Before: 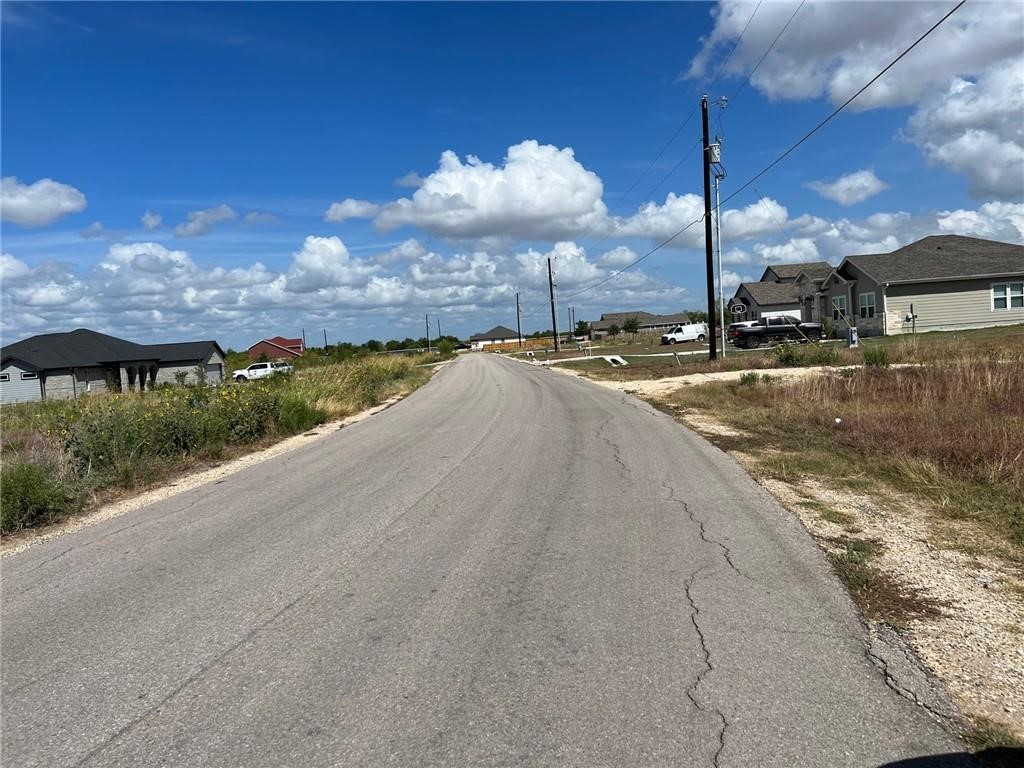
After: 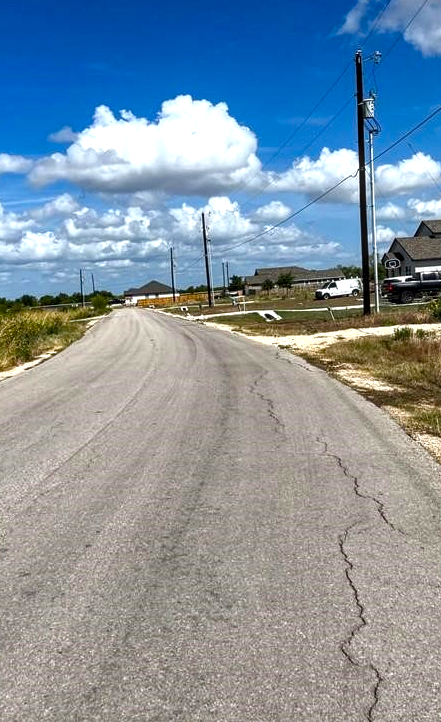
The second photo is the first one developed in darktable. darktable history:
local contrast: on, module defaults
crop: left 33.808%, top 5.93%, right 23.051%
color balance rgb: perceptual saturation grading › global saturation 27.312%, perceptual saturation grading › highlights -28.039%, perceptual saturation grading › mid-tones 15.562%, perceptual saturation grading › shadows 32.876%, perceptual brilliance grading › highlights 15.365%, perceptual brilliance grading › shadows -13.537%
